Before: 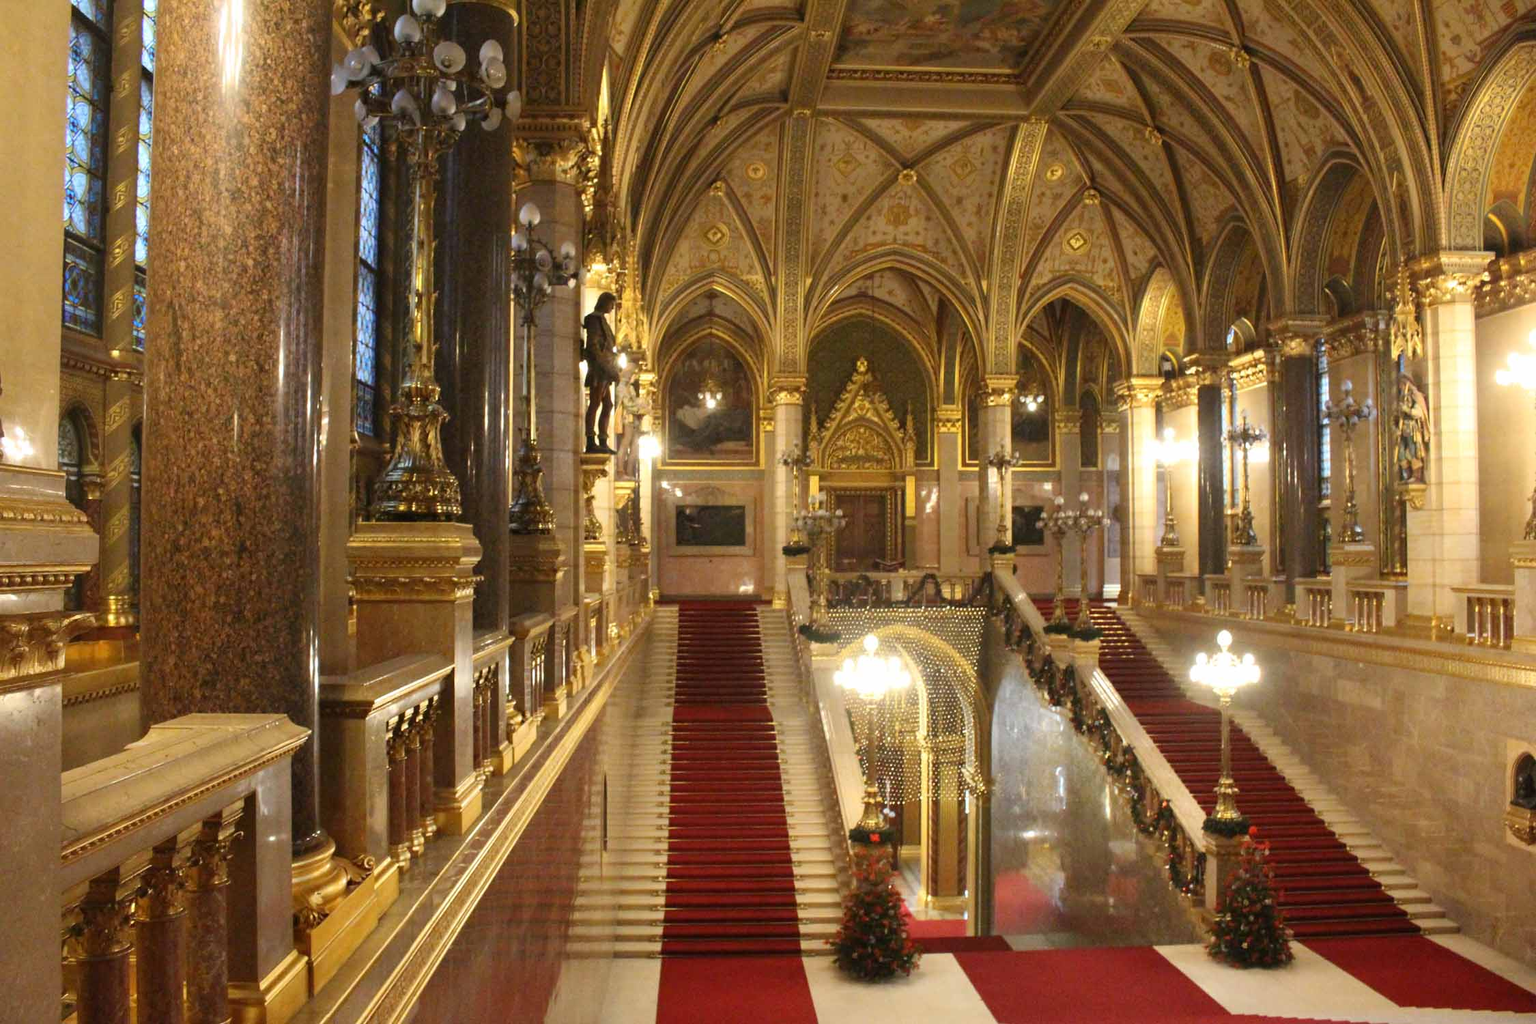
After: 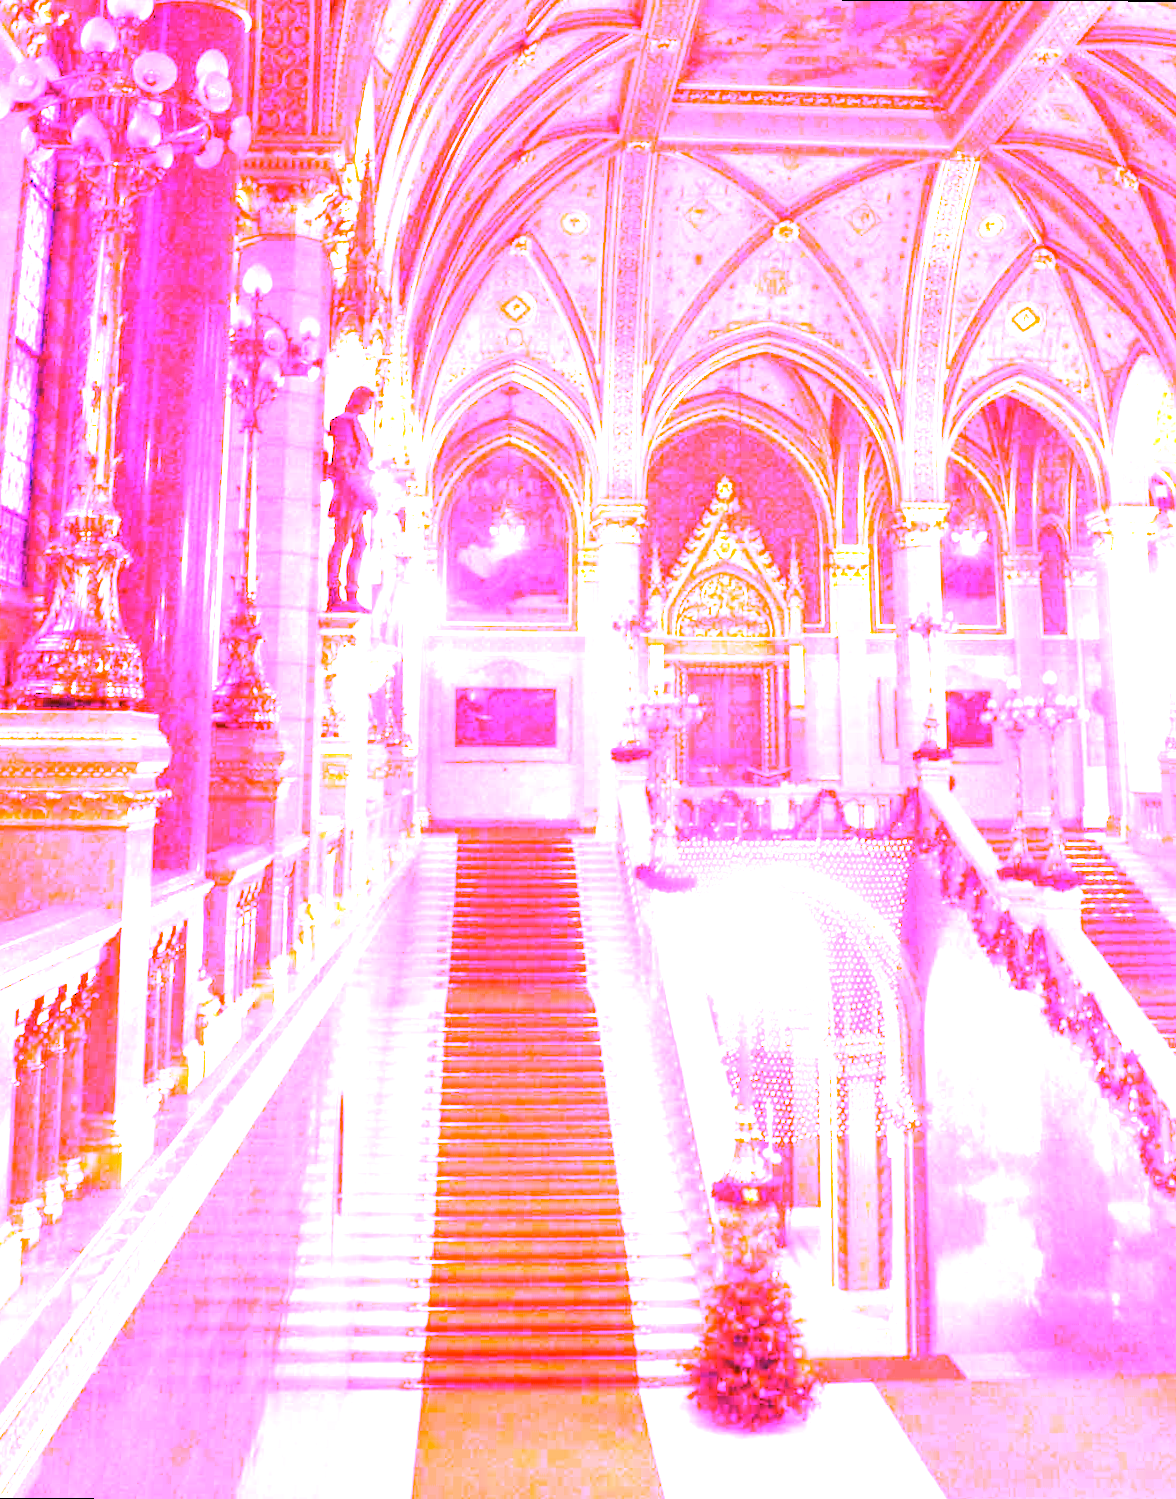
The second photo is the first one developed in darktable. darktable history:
haze removal: compatibility mode true, adaptive false
white balance: red 8, blue 8
rotate and perspective: rotation 0.215°, lens shift (vertical) -0.139, crop left 0.069, crop right 0.939, crop top 0.002, crop bottom 0.996
crop: left 21.496%, right 22.254%
color correction: highlights a* -4.73, highlights b* 5.06, saturation 0.97
